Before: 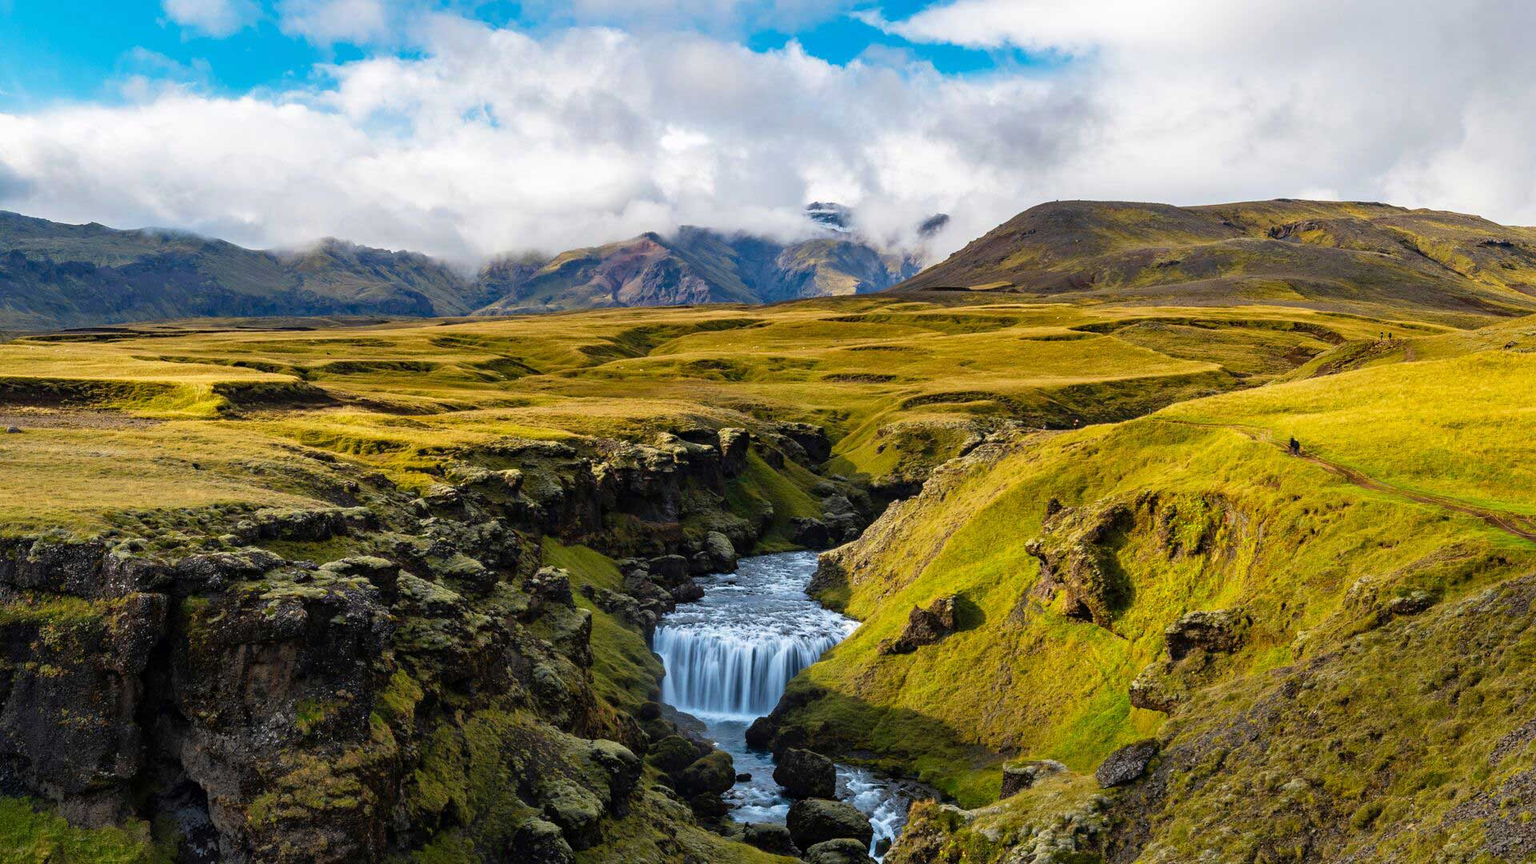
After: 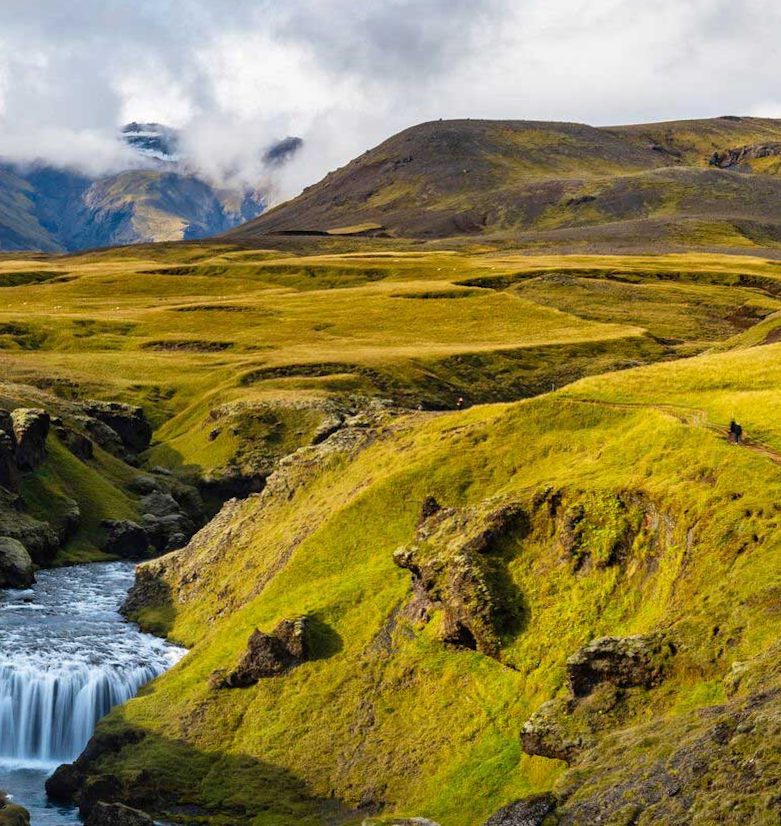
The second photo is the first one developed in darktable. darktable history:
crop: left 45.721%, top 13.393%, right 14.118%, bottom 10.01%
rotate and perspective: lens shift (vertical) 0.048, lens shift (horizontal) -0.024, automatic cropping off
